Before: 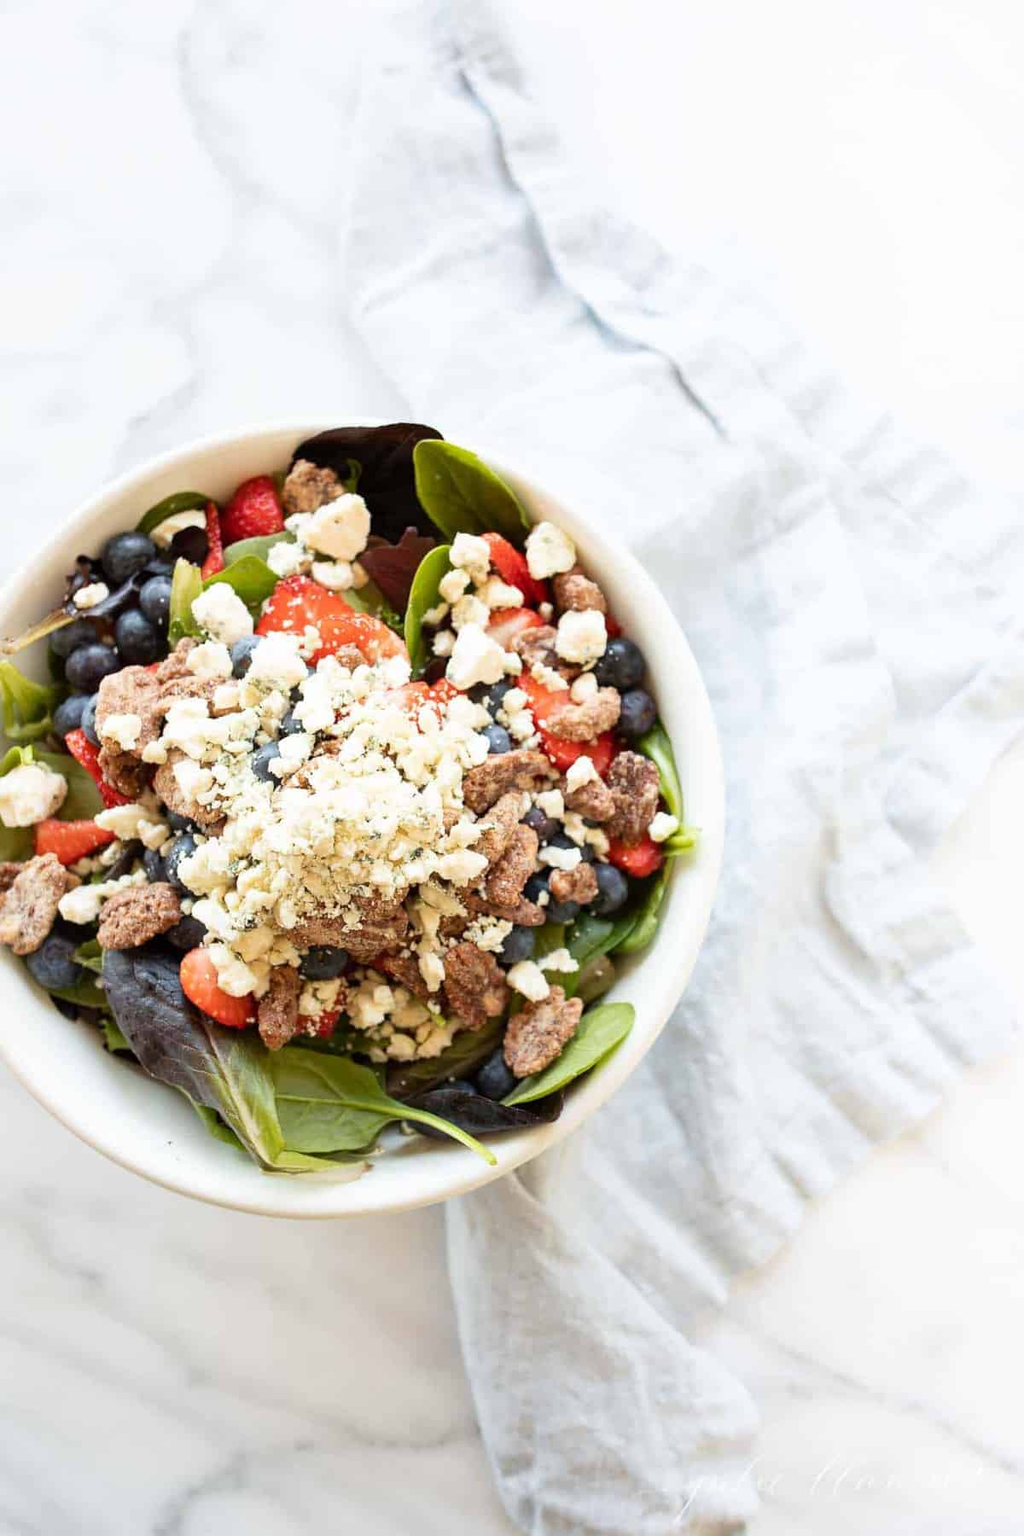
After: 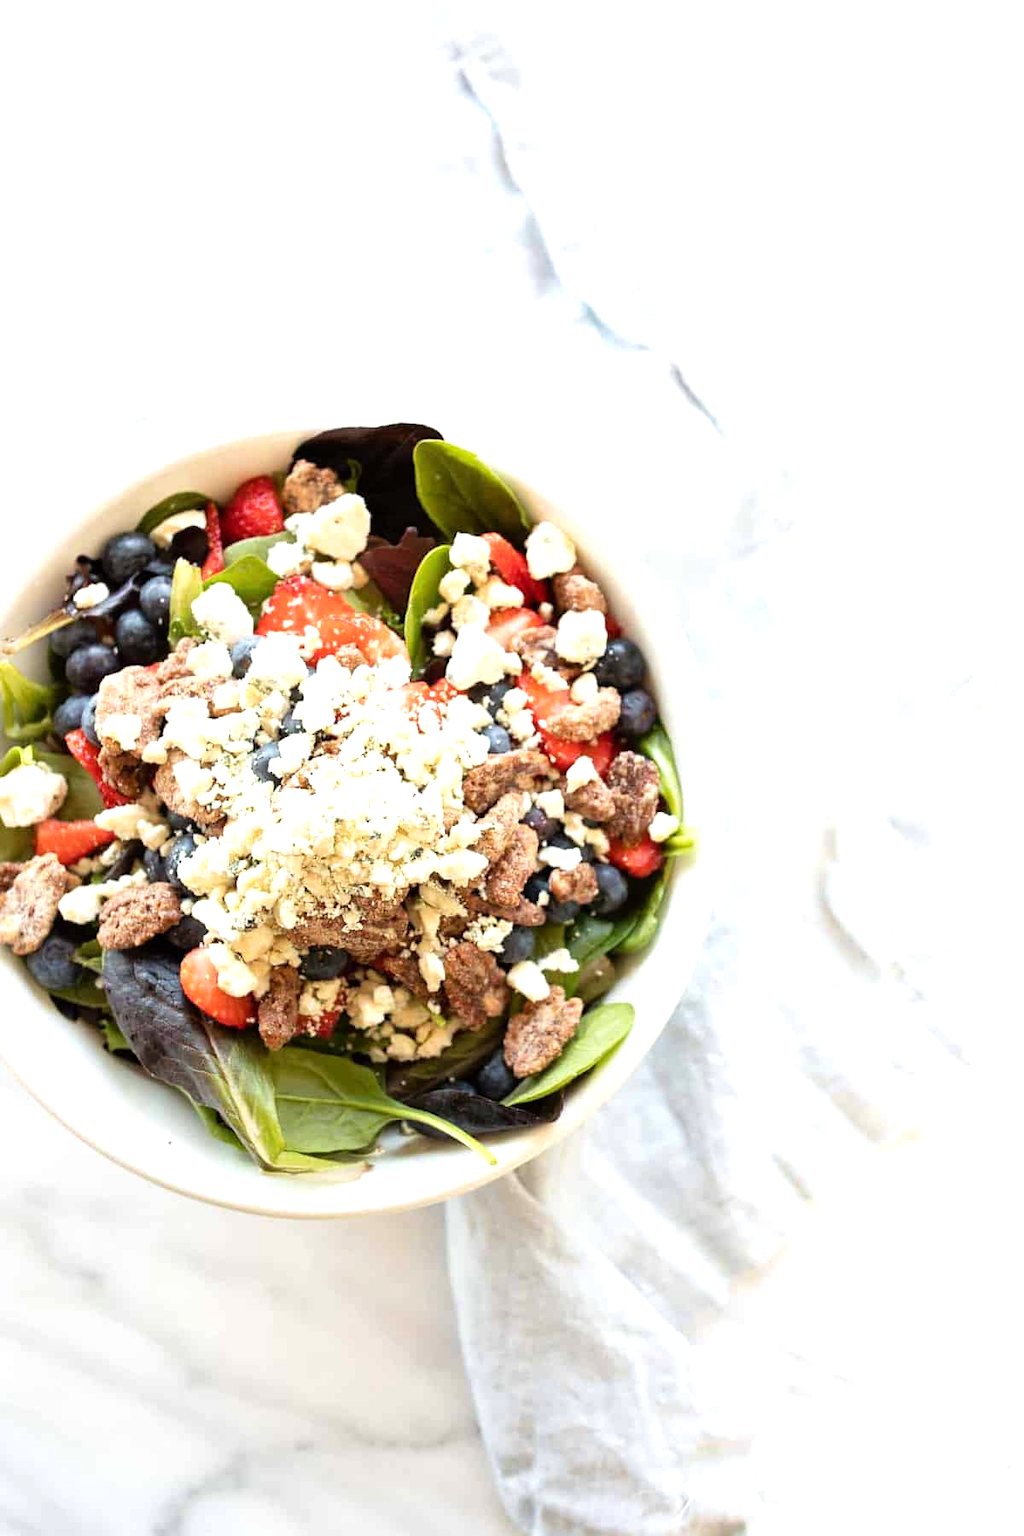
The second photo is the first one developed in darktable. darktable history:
tone equalizer: -8 EV -0.442 EV, -7 EV -0.36 EV, -6 EV -0.338 EV, -5 EV -0.238 EV, -3 EV 0.226 EV, -2 EV 0.347 EV, -1 EV 0.409 EV, +0 EV 0.413 EV
